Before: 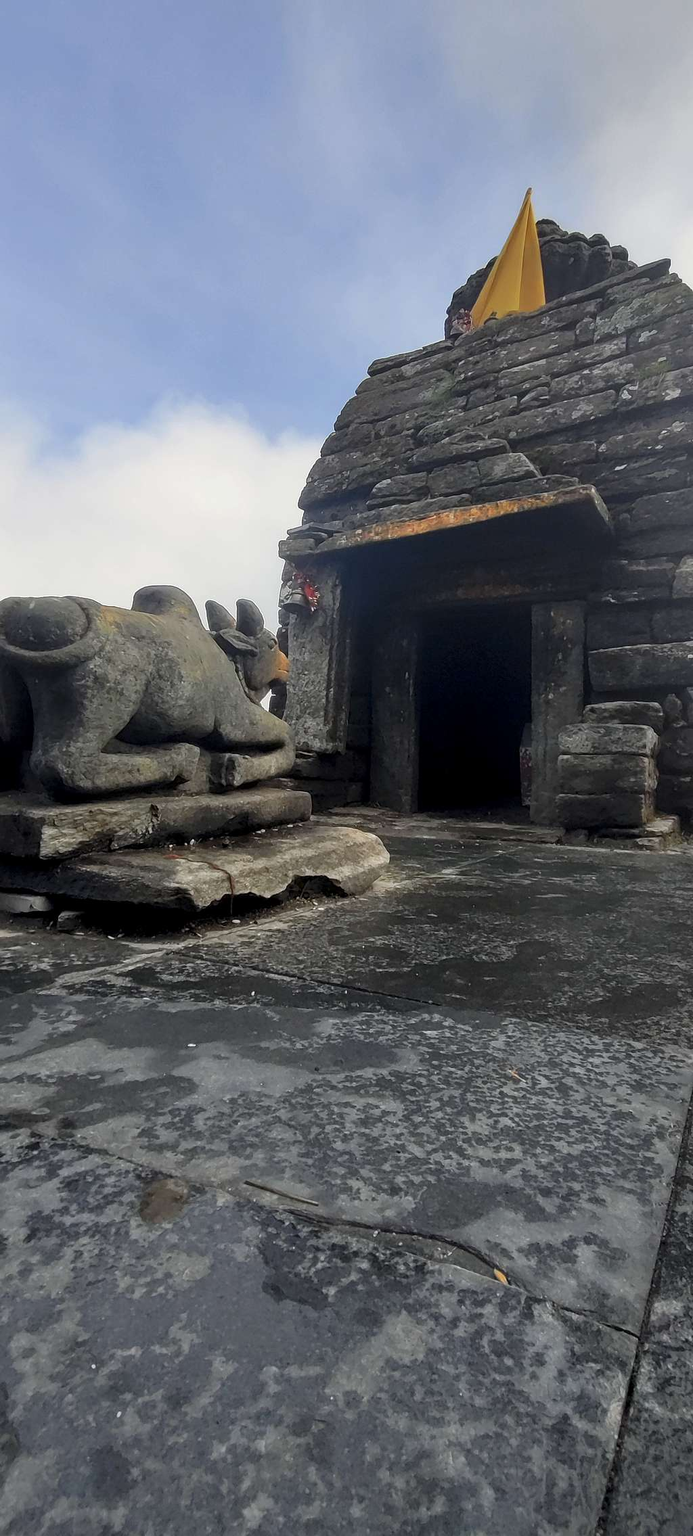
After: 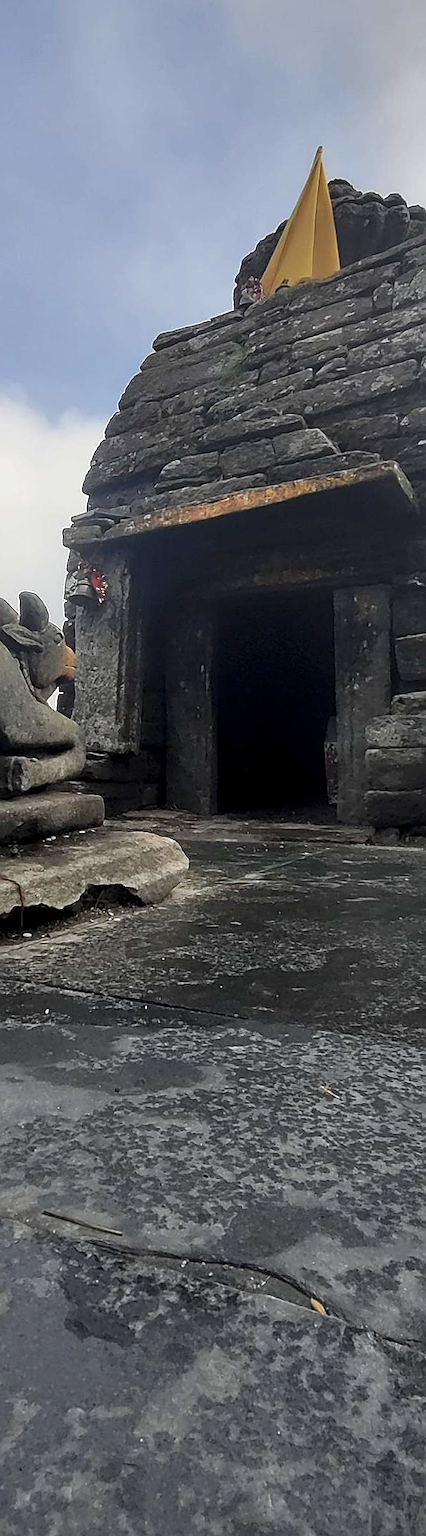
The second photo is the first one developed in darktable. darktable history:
rotate and perspective: rotation -1.42°, crop left 0.016, crop right 0.984, crop top 0.035, crop bottom 0.965
sharpen: on, module defaults
crop: left 31.458%, top 0%, right 11.876%
contrast brightness saturation: saturation -0.17
